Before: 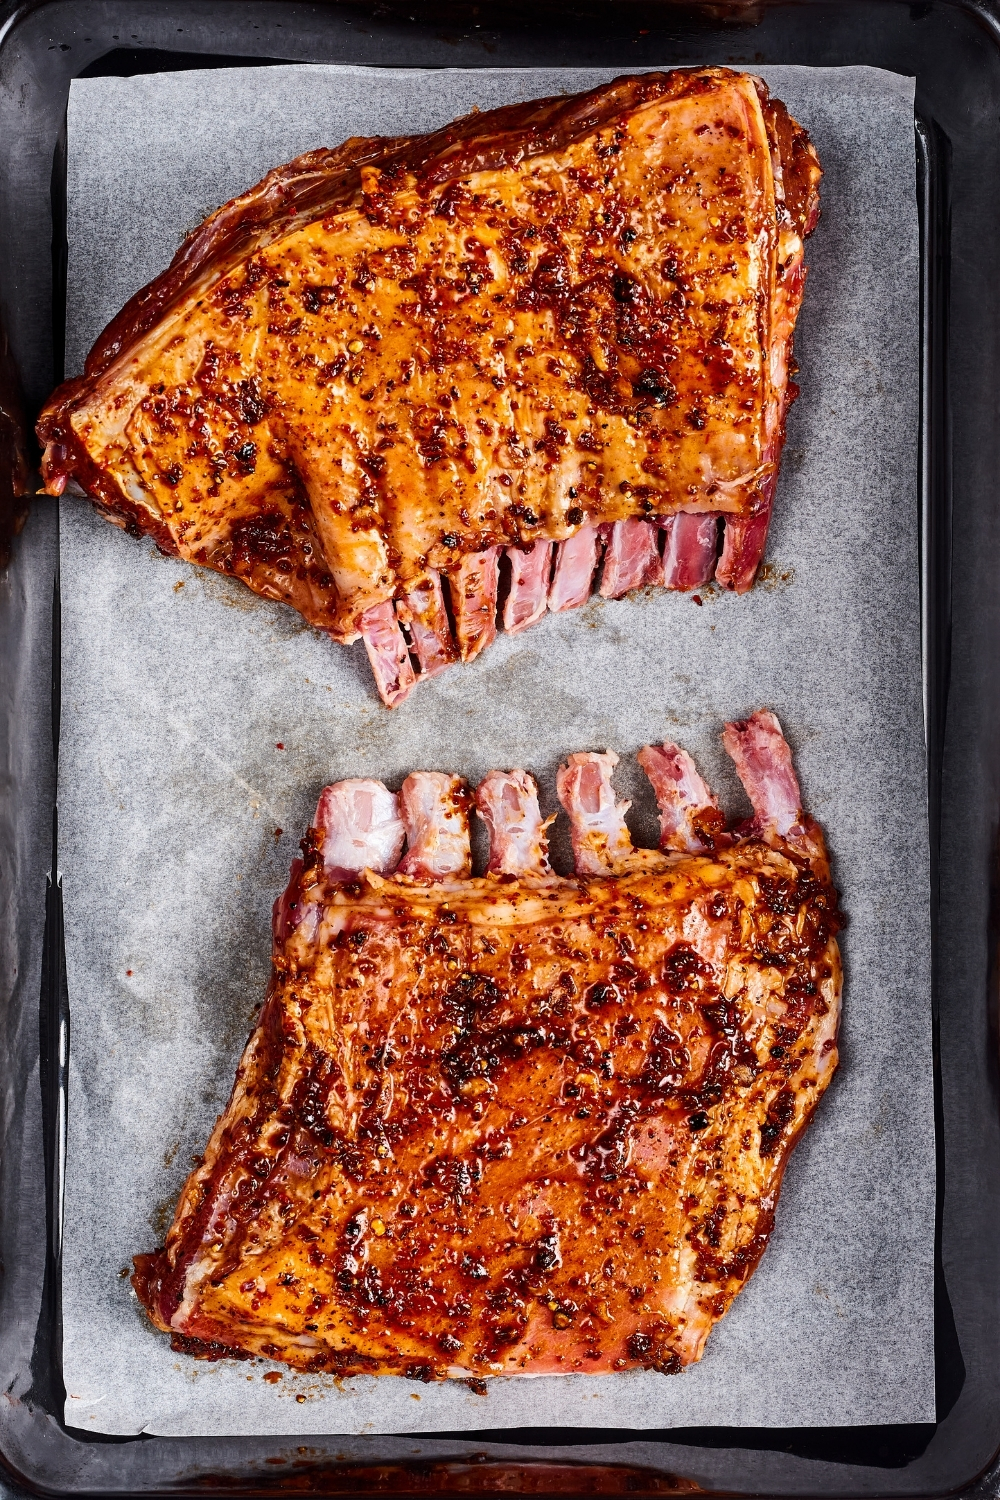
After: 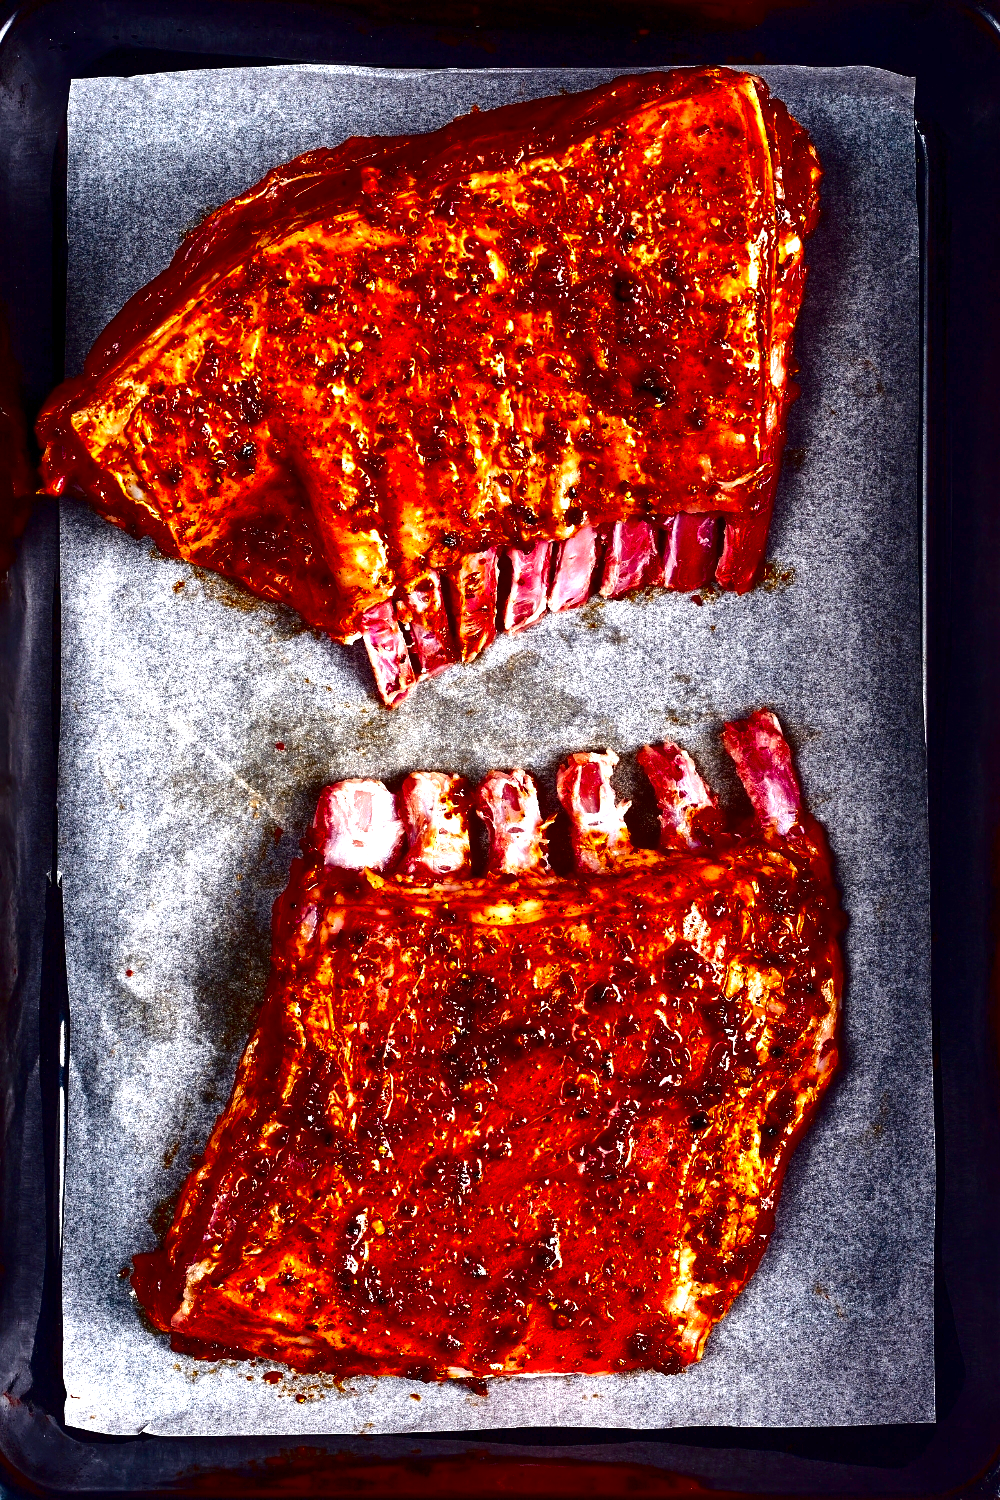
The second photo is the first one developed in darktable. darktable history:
exposure: exposure 0.696 EV, compensate highlight preservation false
contrast brightness saturation: brightness -0.981, saturation 0.988
